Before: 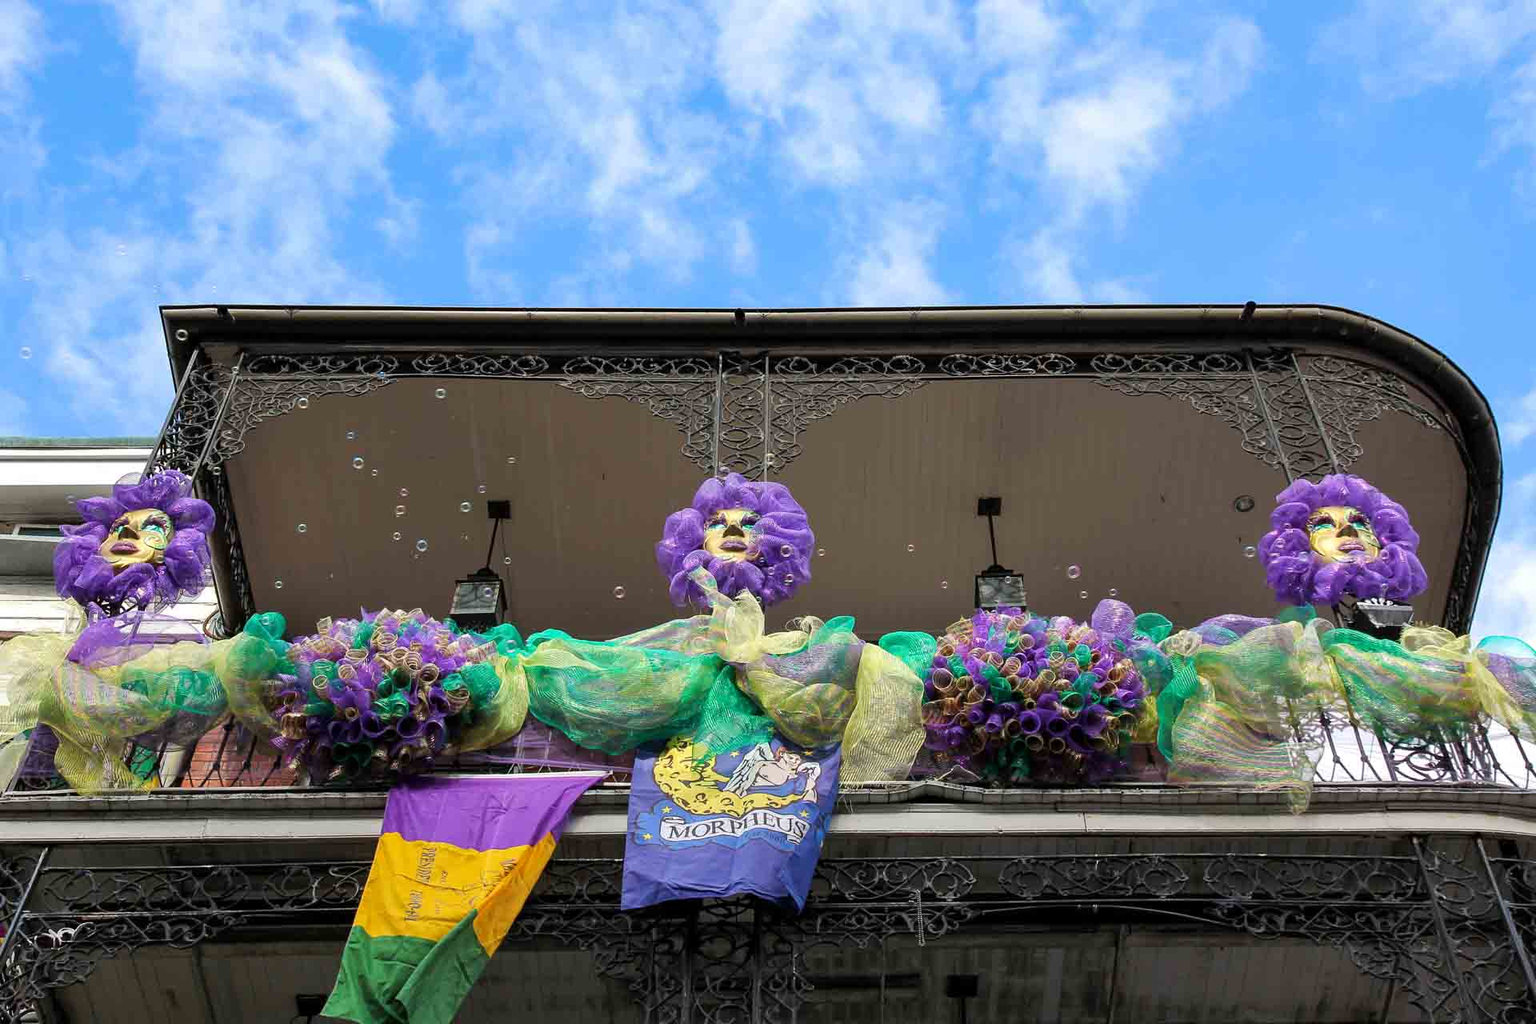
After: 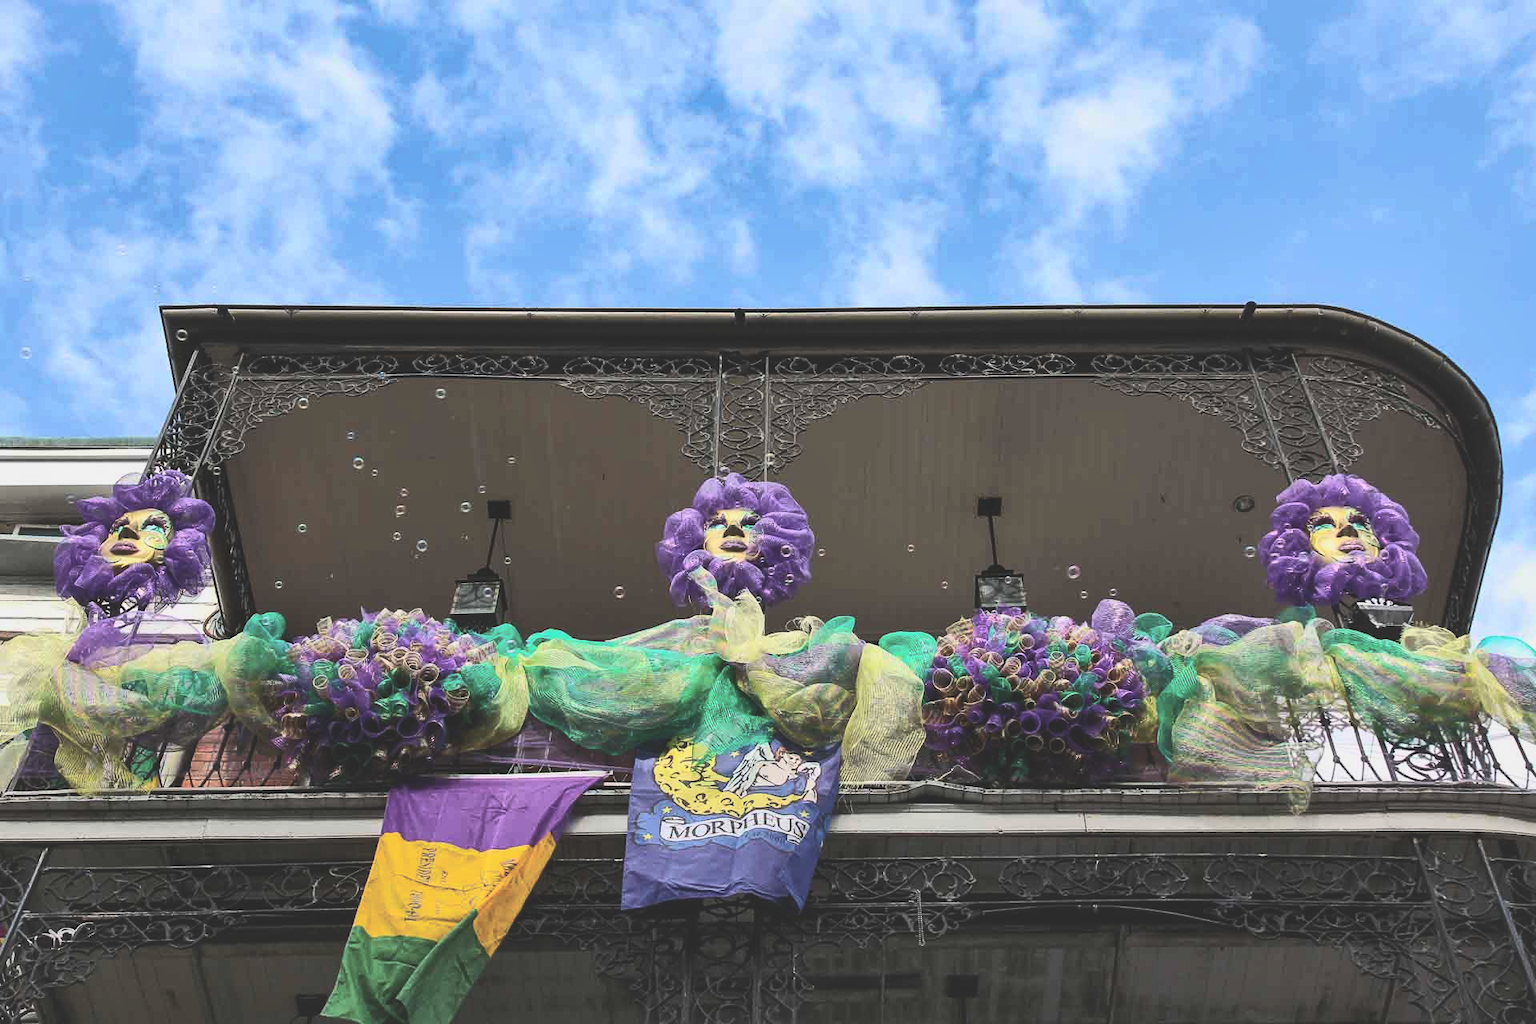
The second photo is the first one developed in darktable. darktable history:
exposure: black level correction -0.015, exposure -0.522 EV, compensate exposure bias true, compensate highlight preservation false
shadows and highlights: on, module defaults
tone curve: curves: ch0 [(0, 0) (0.536, 0.402) (1, 1)], color space Lab, linked channels, preserve colors none
contrast brightness saturation: contrast 0.372, brightness 0.53
